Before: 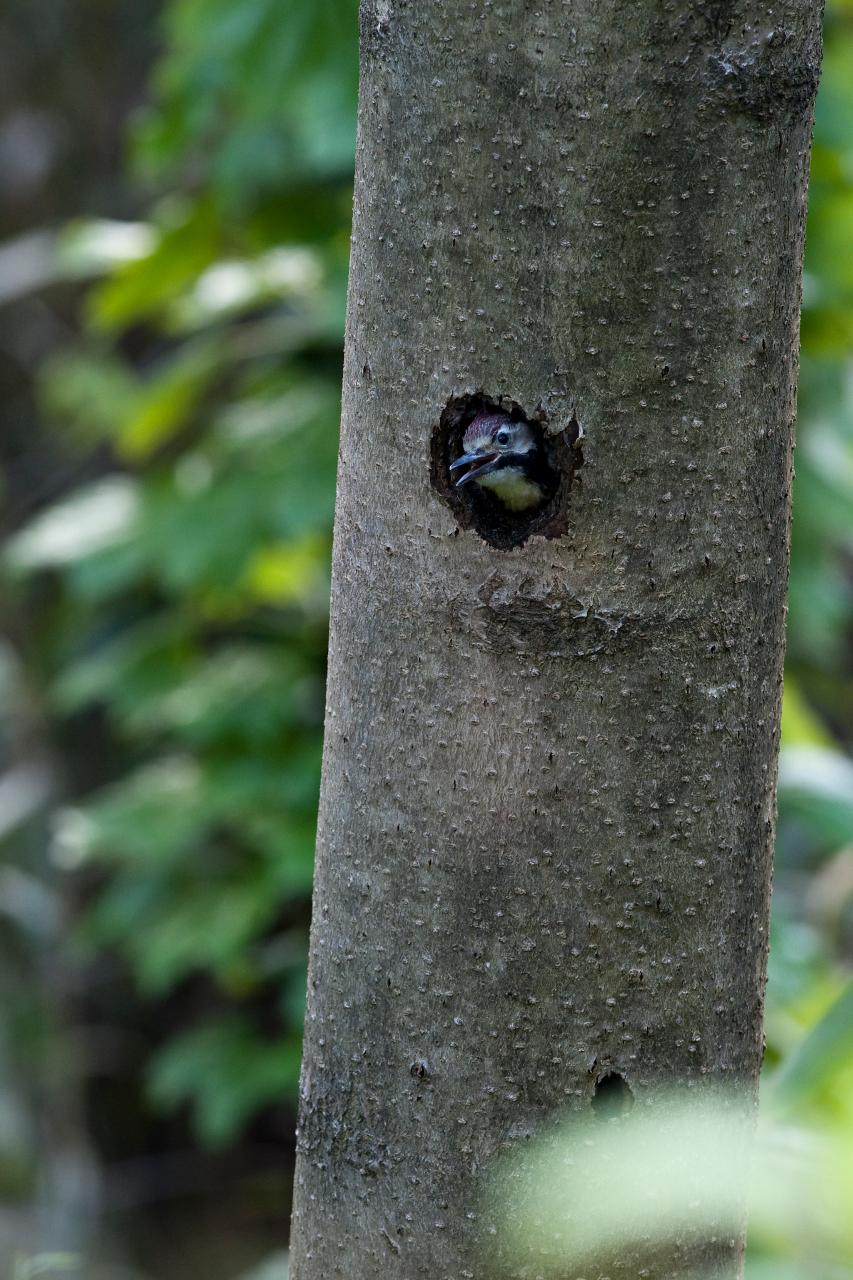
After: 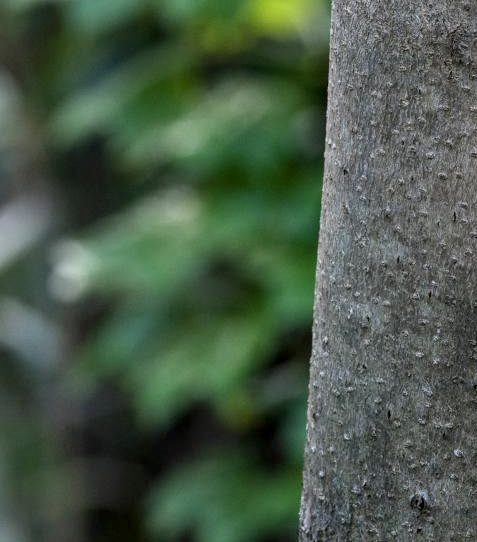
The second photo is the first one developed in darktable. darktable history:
local contrast: on, module defaults
crop: top 44.411%, right 43.443%, bottom 13.171%
contrast brightness saturation: saturation -0.055
